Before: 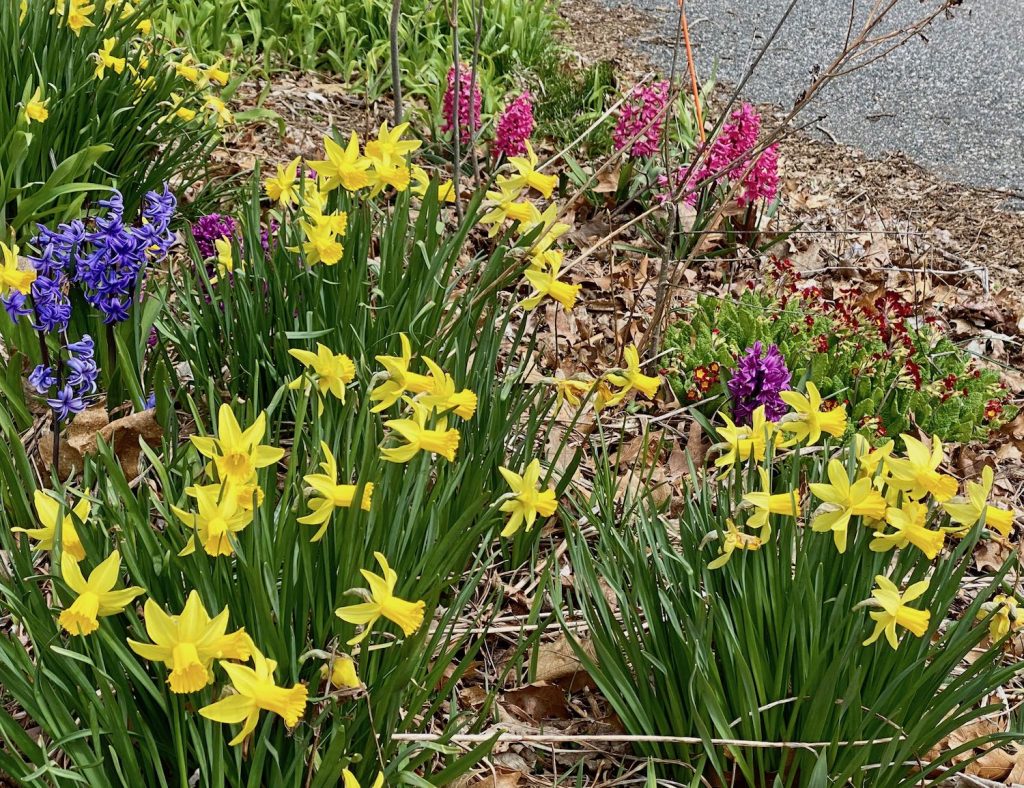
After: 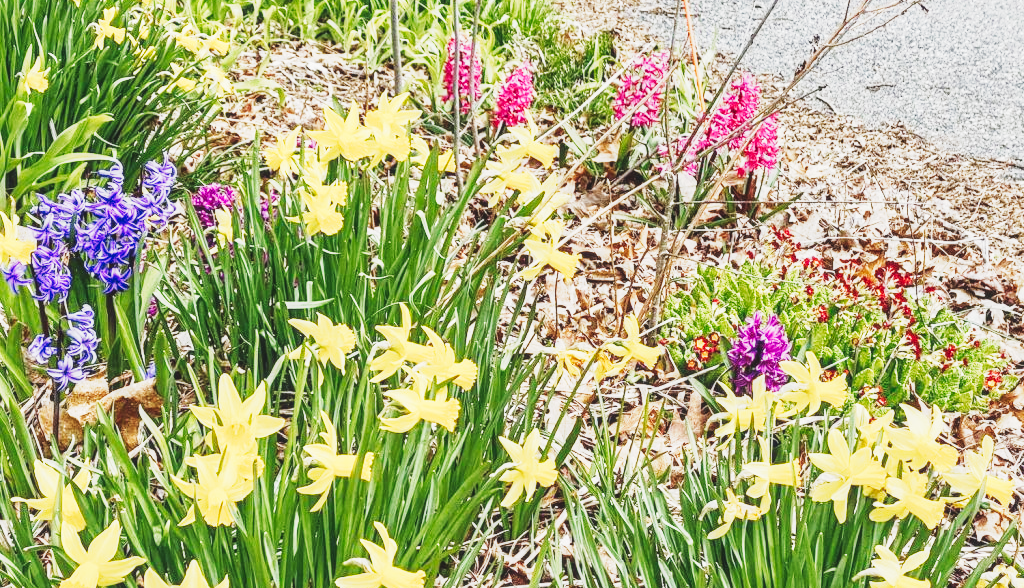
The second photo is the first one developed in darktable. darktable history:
base curve: curves: ch0 [(0, 0) (0.579, 0.807) (1, 1)], preserve colors none
exposure: black level correction 0, exposure 1.001 EV, compensate exposure bias true, compensate highlight preservation false
shadows and highlights: shadows 10.53, white point adjustment 0.865, highlights -38.75
local contrast: on, module defaults
crop: top 3.923%, bottom 21.353%
tone curve: curves: ch0 [(0, 0.11) (0.181, 0.223) (0.405, 0.46) (0.456, 0.528) (0.634, 0.728) (0.877, 0.89) (0.984, 0.935)]; ch1 [(0, 0.052) (0.443, 0.43) (0.492, 0.485) (0.566, 0.579) (0.595, 0.625) (0.608, 0.654) (0.65, 0.708) (1, 0.961)]; ch2 [(0, 0) (0.33, 0.301) (0.421, 0.443) (0.447, 0.489) (0.495, 0.492) (0.537, 0.57) (0.586, 0.591) (0.663, 0.686) (1, 1)], preserve colors none
